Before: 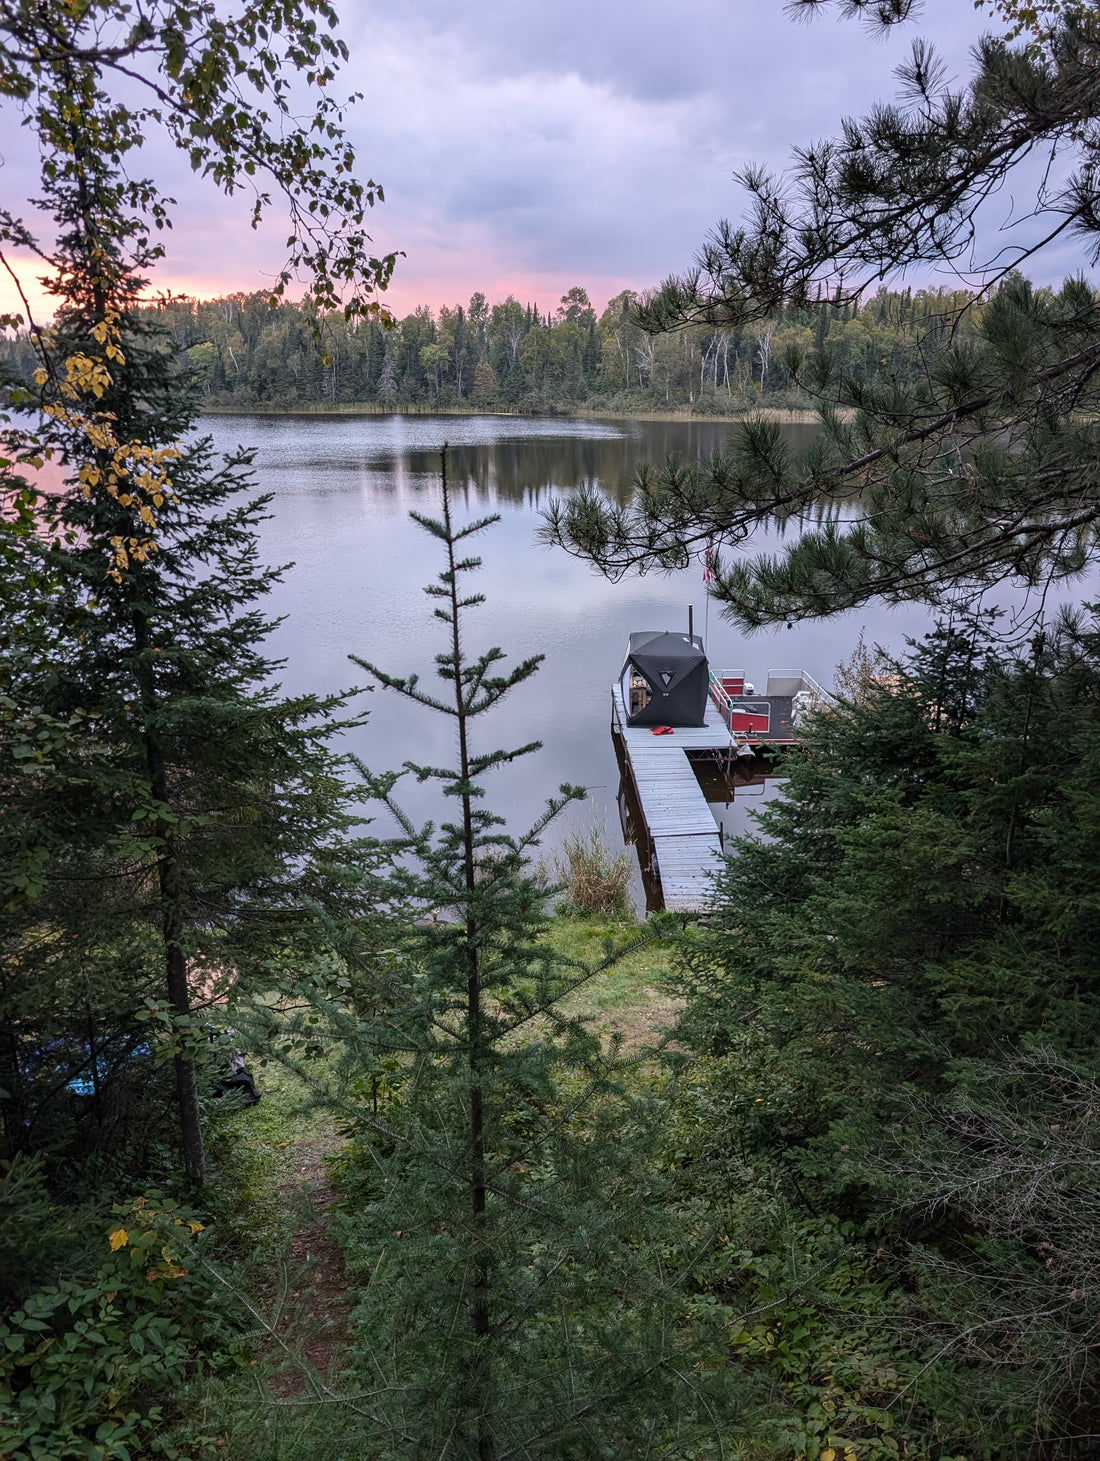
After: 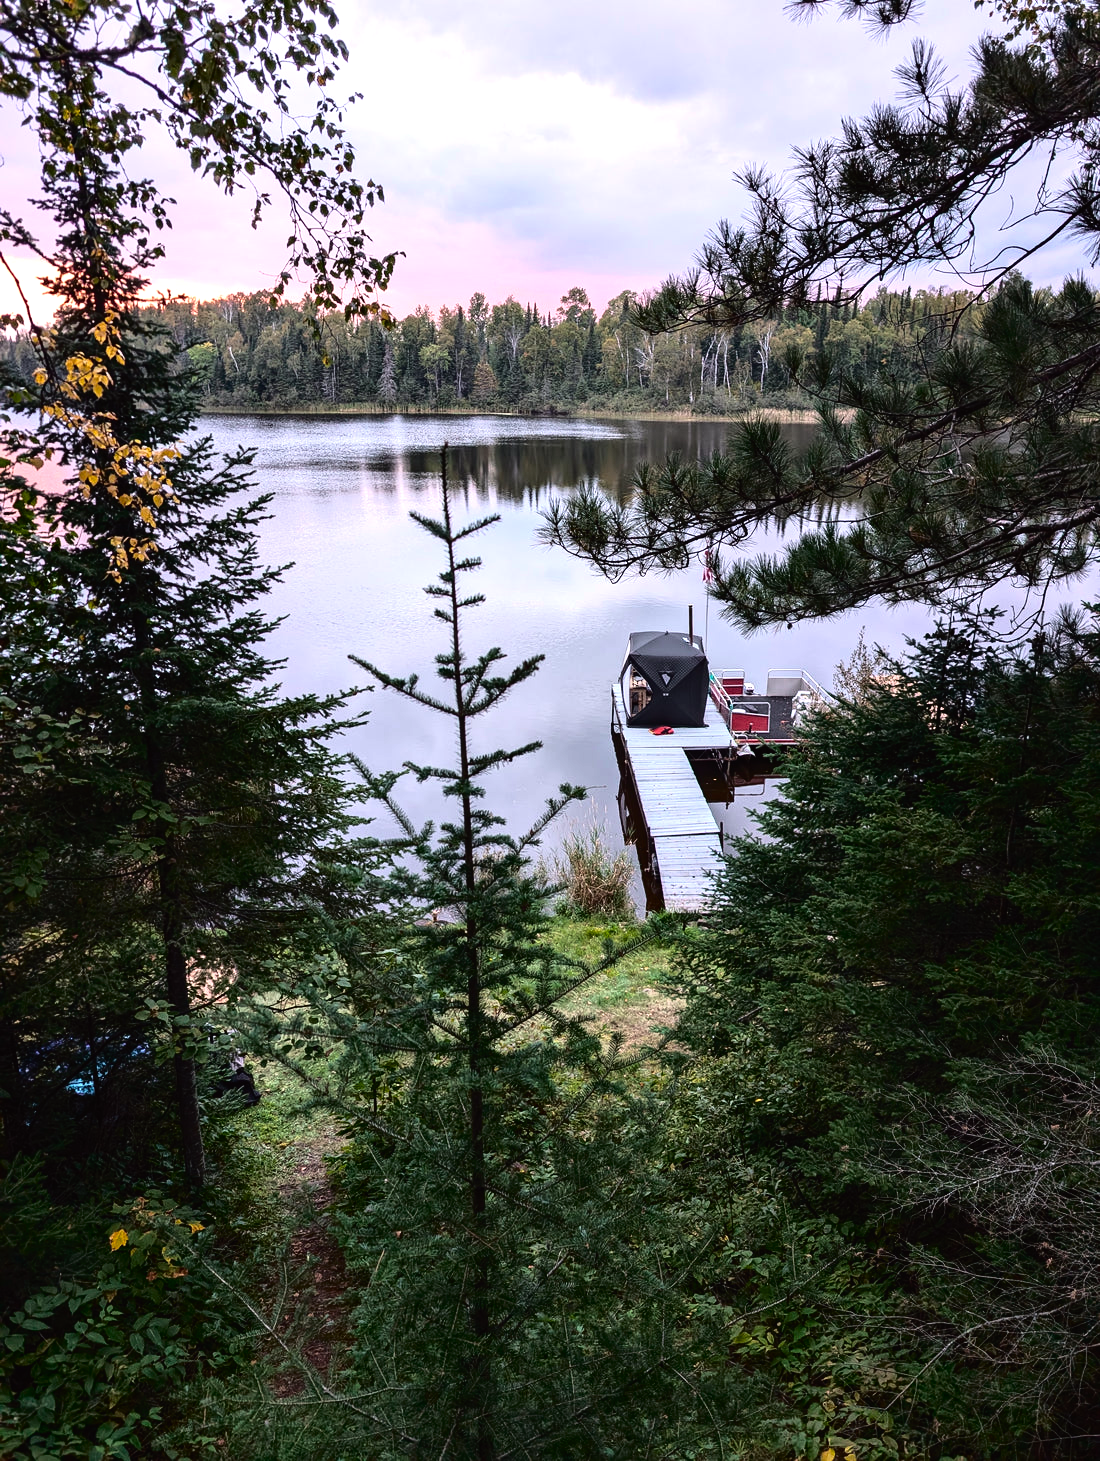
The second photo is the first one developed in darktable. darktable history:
base curve: curves: ch0 [(0, 0) (0.303, 0.277) (1, 1)]
tone equalizer: -8 EV -0.75 EV, -7 EV -0.7 EV, -6 EV -0.6 EV, -5 EV -0.4 EV, -3 EV 0.4 EV, -2 EV 0.6 EV, -1 EV 0.7 EV, +0 EV 0.75 EV, edges refinement/feathering 500, mask exposure compensation -1.57 EV, preserve details no
tone curve: curves: ch0 [(0, 0.013) (0.117, 0.081) (0.257, 0.259) (0.408, 0.45) (0.611, 0.64) (0.81, 0.857) (1, 1)]; ch1 [(0, 0) (0.287, 0.198) (0.501, 0.506) (0.56, 0.584) (0.715, 0.741) (0.976, 0.992)]; ch2 [(0, 0) (0.369, 0.362) (0.5, 0.5) (0.537, 0.547) (0.59, 0.603) (0.681, 0.754) (1, 1)], color space Lab, independent channels, preserve colors none
